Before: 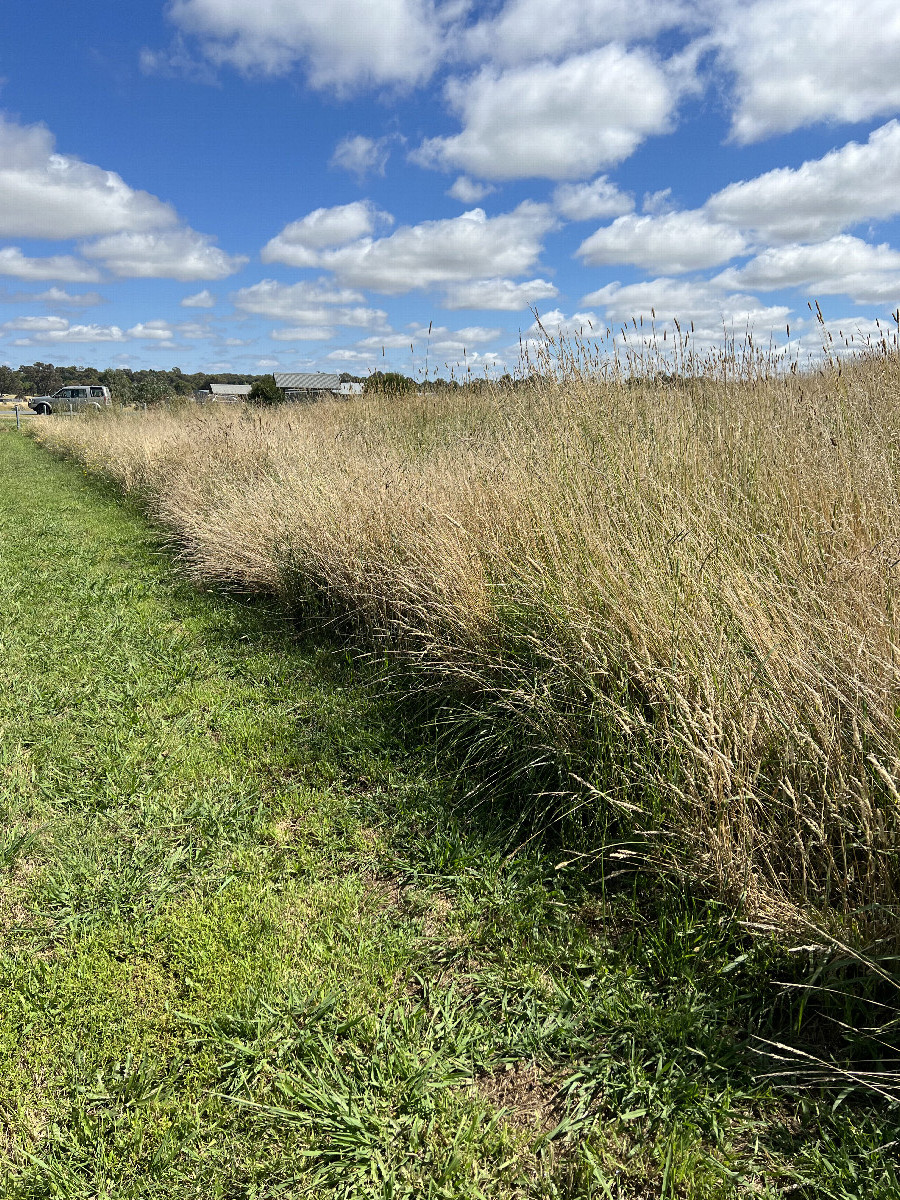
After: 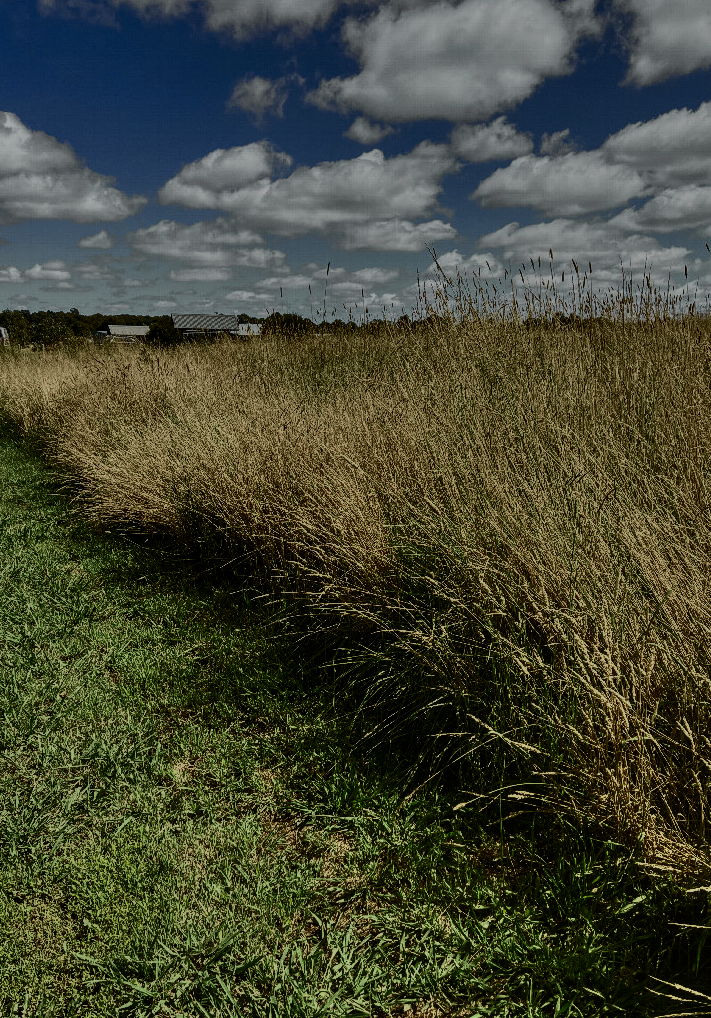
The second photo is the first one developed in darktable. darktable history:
exposure: exposure -2.428 EV, compensate highlight preservation false
shadows and highlights: soften with gaussian
local contrast: on, module defaults
crop: left 11.406%, top 4.941%, right 9.553%, bottom 10.176%
tone curve: curves: ch0 [(0, 0.006) (0.184, 0.117) (0.405, 0.46) (0.456, 0.528) (0.634, 0.728) (0.877, 0.89) (0.984, 0.935)]; ch1 [(0, 0) (0.443, 0.43) (0.492, 0.489) (0.566, 0.579) (0.595, 0.625) (0.608, 0.667) (0.65, 0.729) (1, 1)]; ch2 [(0, 0) (0.33, 0.301) (0.421, 0.443) (0.447, 0.489) (0.492, 0.498) (0.537, 0.583) (0.586, 0.591) (0.663, 0.686) (1, 1)], color space Lab, independent channels, preserve colors none
